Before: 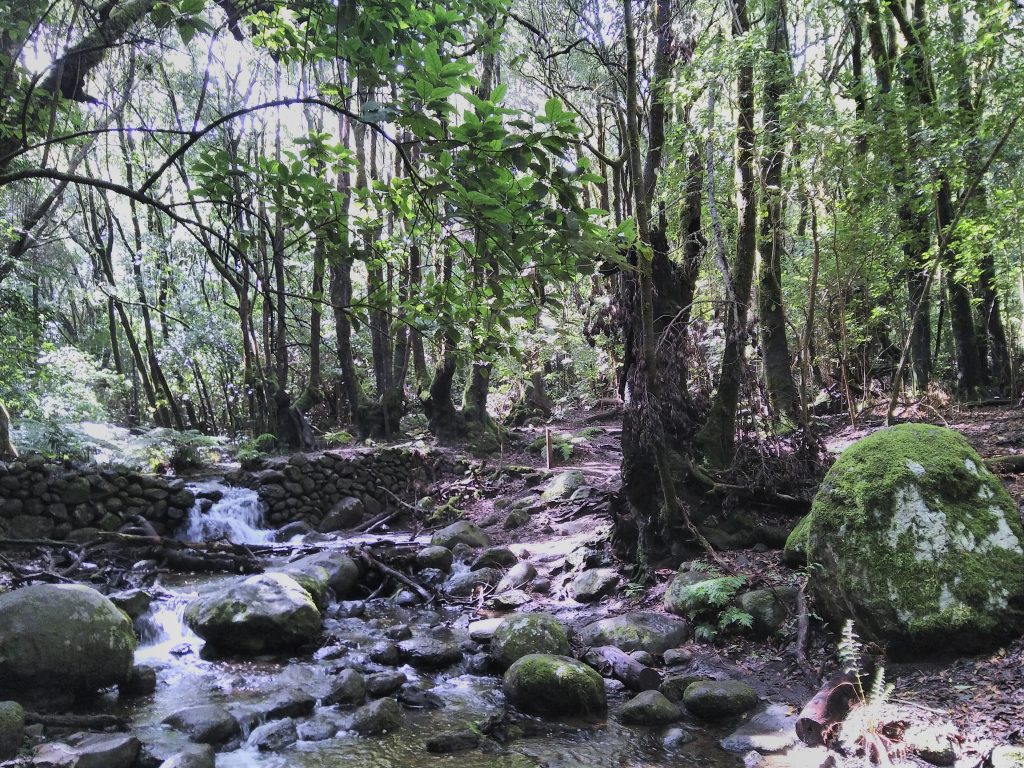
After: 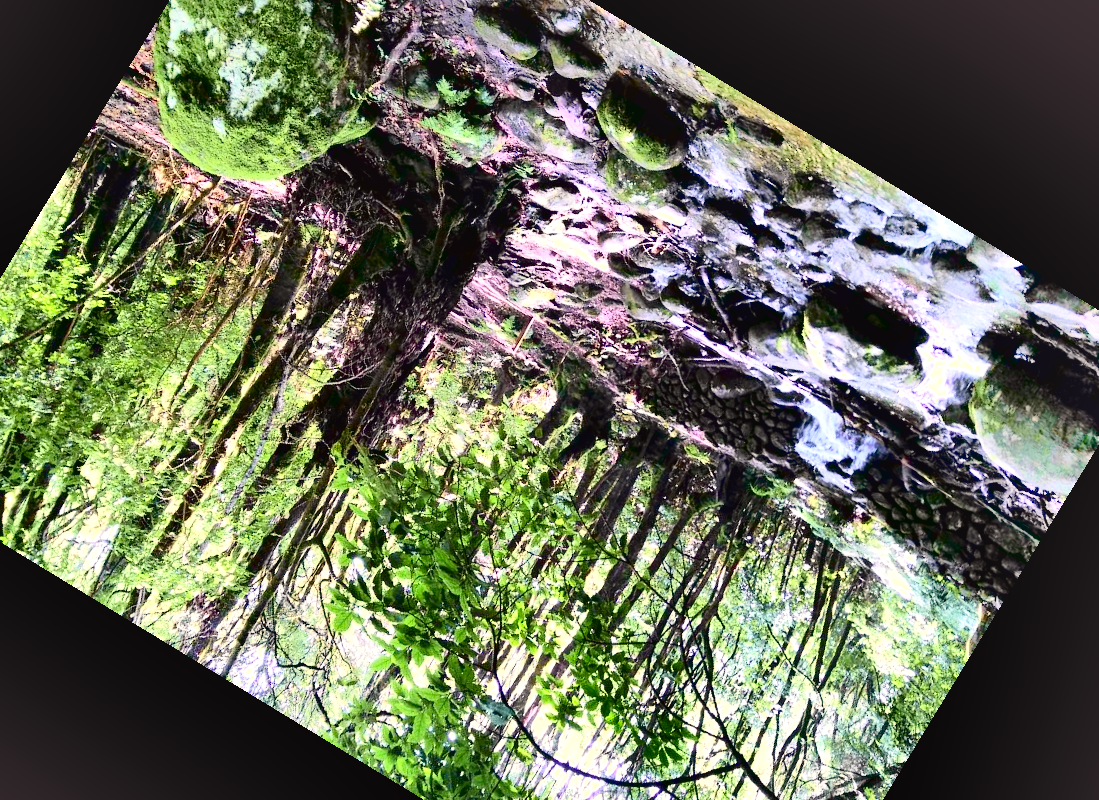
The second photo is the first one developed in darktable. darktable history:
shadows and highlights: radius 123.98, shadows 100, white point adjustment -3, highlights -100, highlights color adjustment 89.84%, soften with gaussian
exposure: black level correction 0.011, exposure 1.088 EV, compensate exposure bias true, compensate highlight preservation false
crop and rotate: angle 148.68°, left 9.111%, top 15.603%, right 4.588%, bottom 17.041%
white balance: red 1.045, blue 0.932
tone curve: curves: ch0 [(0, 0.023) (0.137, 0.069) (0.249, 0.163) (0.487, 0.491) (0.778, 0.858) (0.896, 0.94) (1, 0.988)]; ch1 [(0, 0) (0.396, 0.369) (0.483, 0.459) (0.498, 0.5) (0.515, 0.517) (0.562, 0.6) (0.611, 0.667) (0.692, 0.744) (0.798, 0.863) (1, 1)]; ch2 [(0, 0) (0.426, 0.398) (0.483, 0.481) (0.503, 0.503) (0.526, 0.527) (0.549, 0.59) (0.62, 0.666) (0.705, 0.755) (0.985, 0.966)], color space Lab, independent channels
